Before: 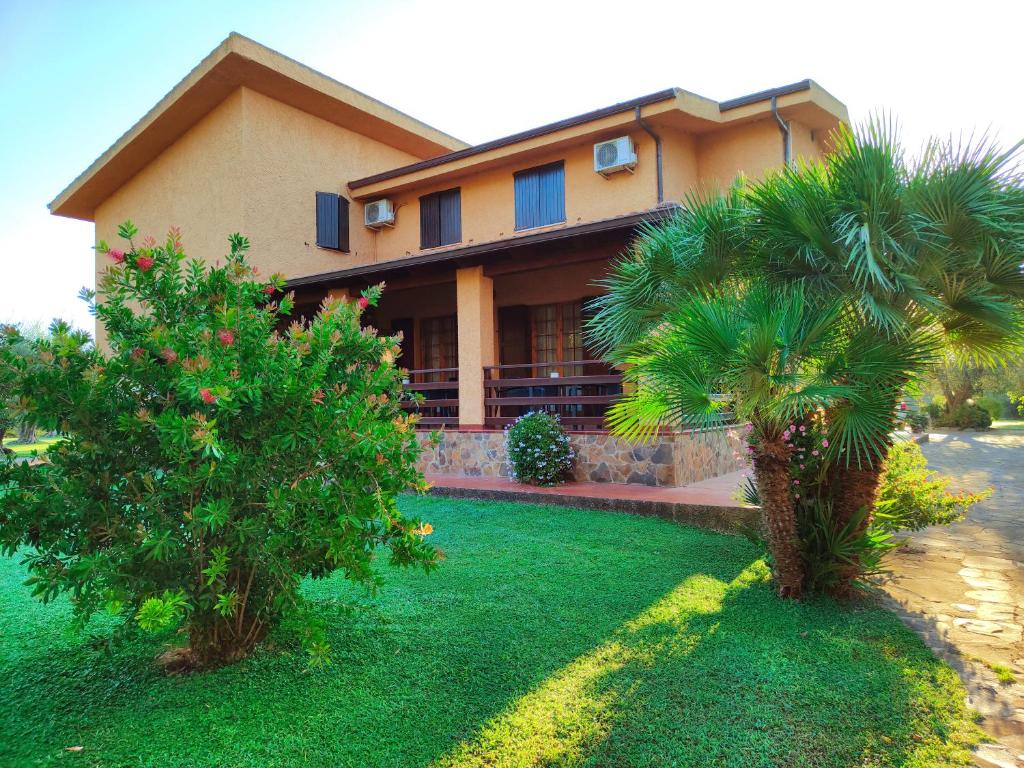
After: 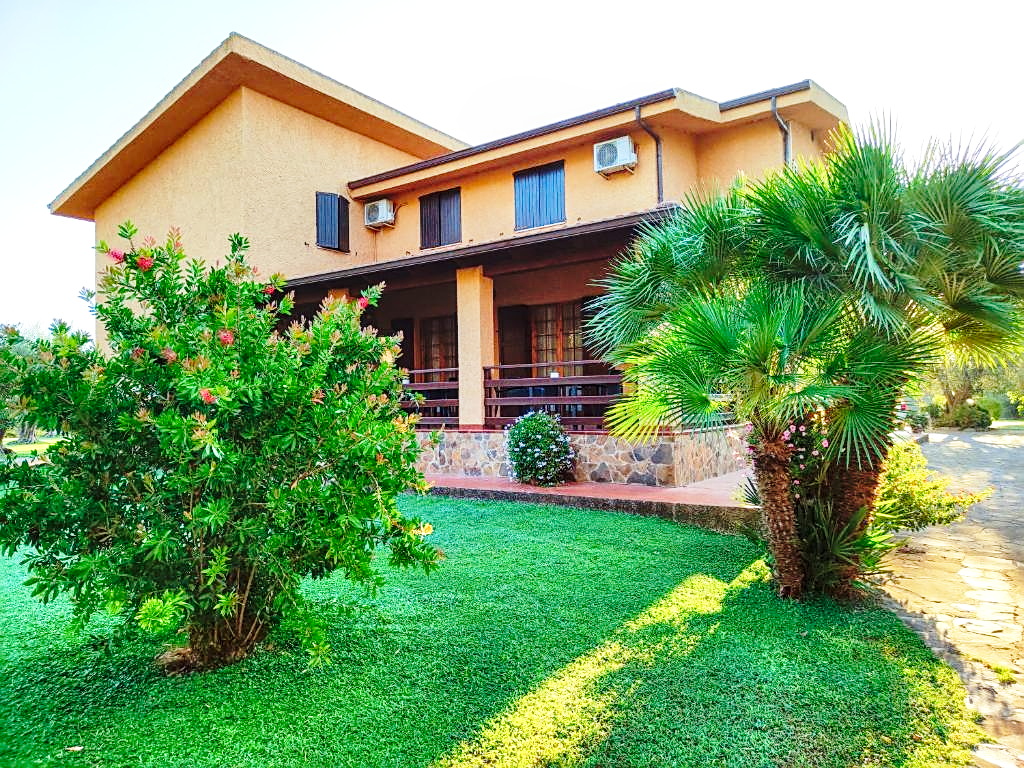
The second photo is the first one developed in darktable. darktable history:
base curve: curves: ch0 [(0, 0) (0.028, 0.03) (0.121, 0.232) (0.46, 0.748) (0.859, 0.968) (1, 1)], preserve colors none
sharpen: on, module defaults
local contrast: on, module defaults
